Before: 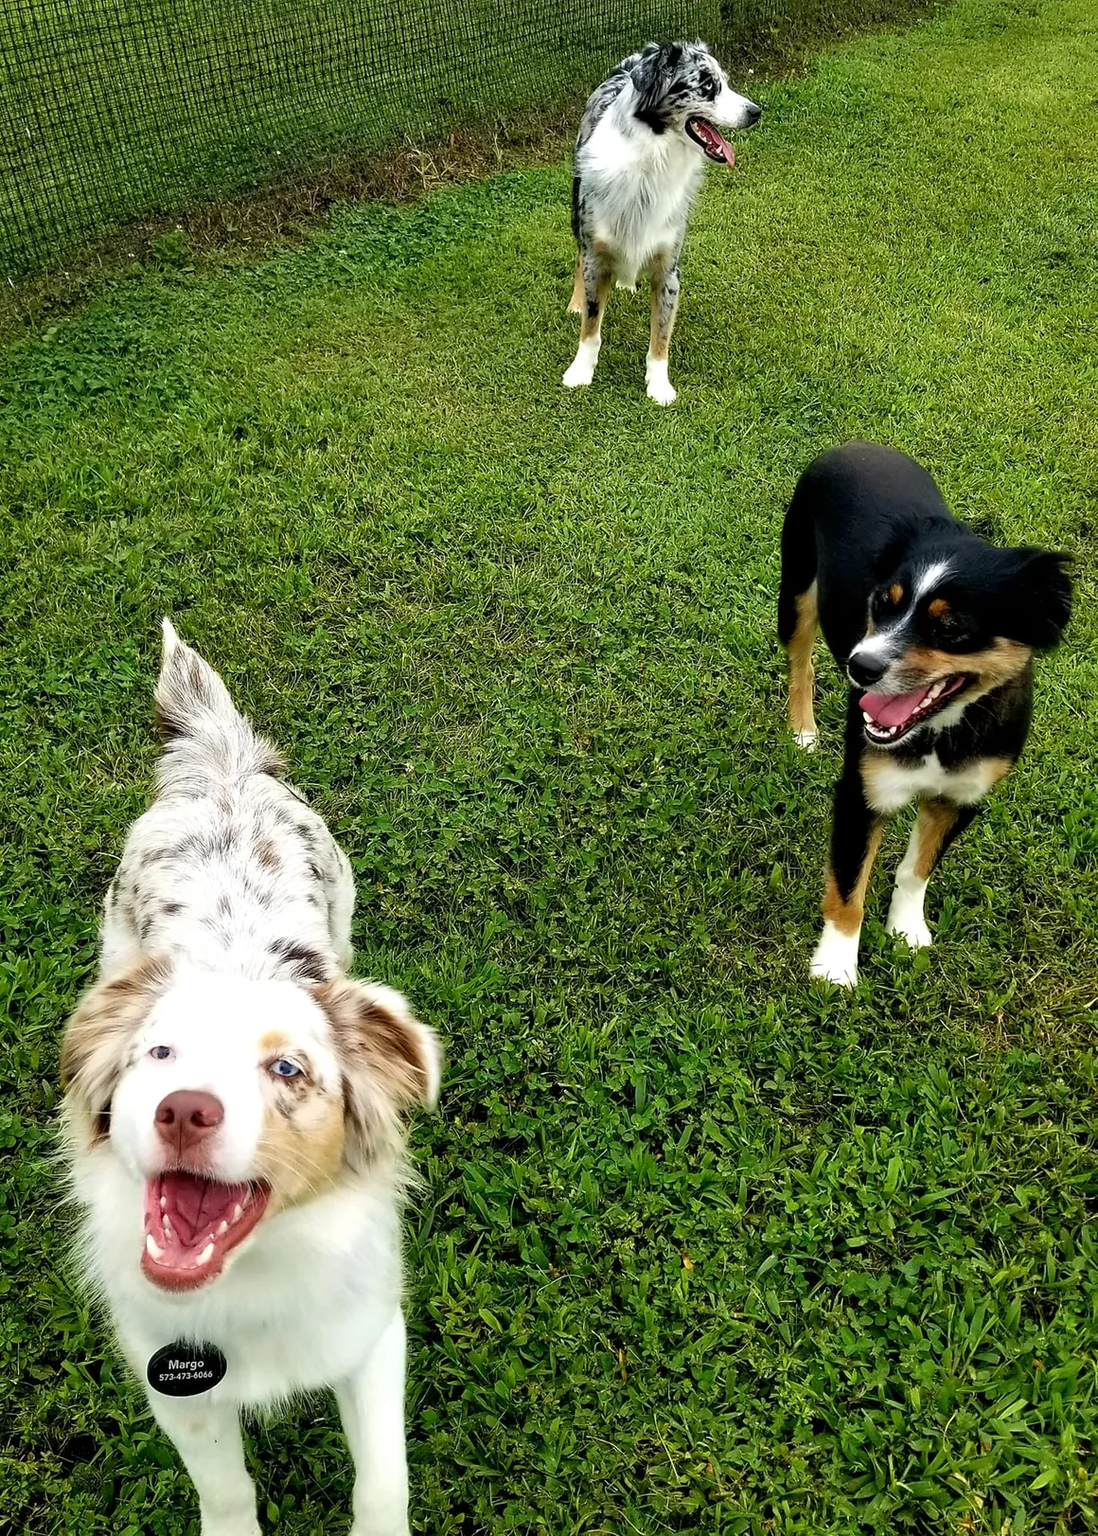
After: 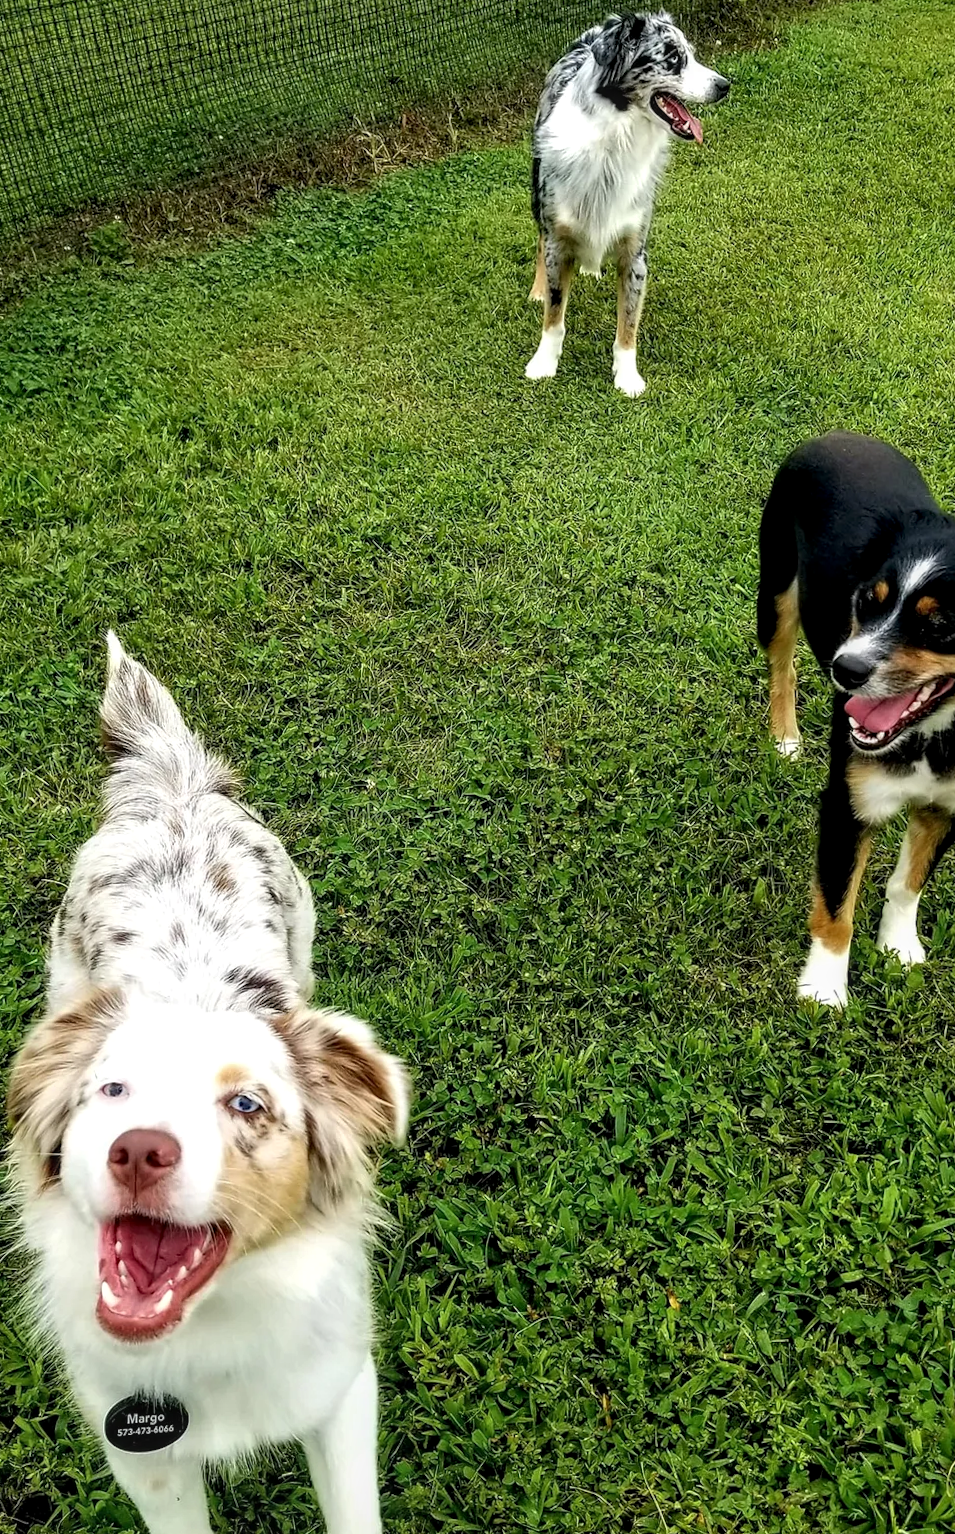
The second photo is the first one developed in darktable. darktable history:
crop and rotate: angle 1°, left 4.281%, top 0.642%, right 11.383%, bottom 2.486%
local contrast: detail 130%
